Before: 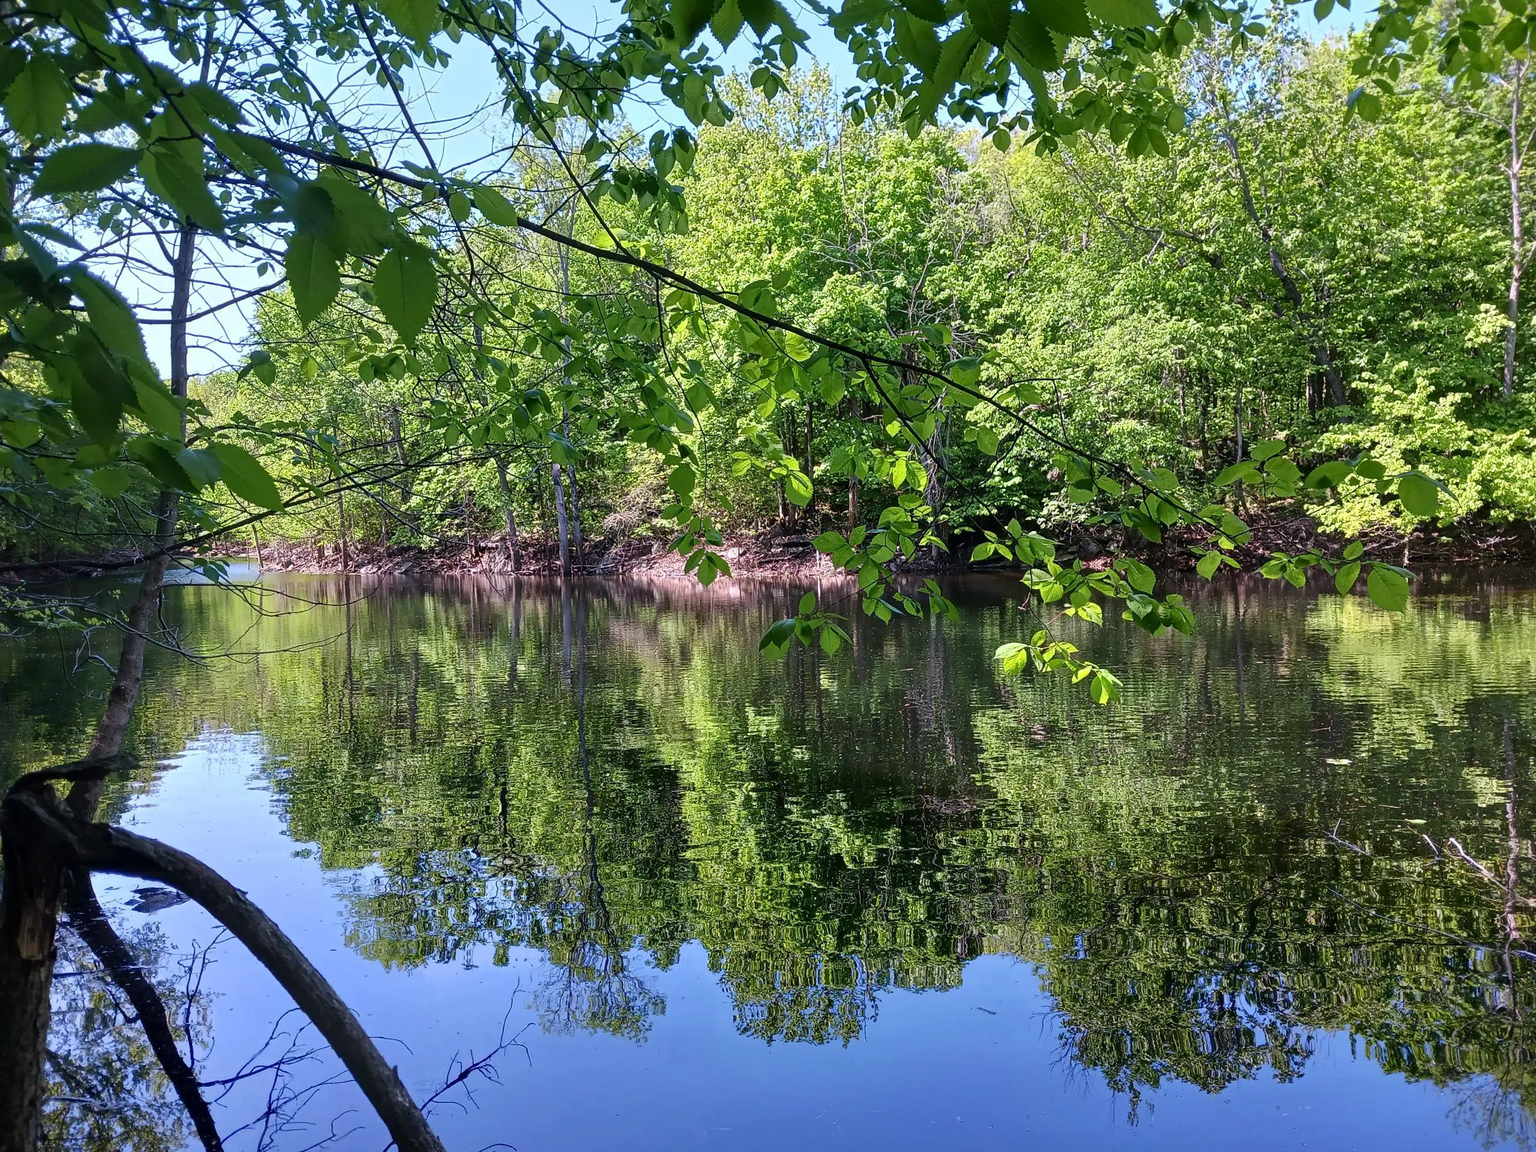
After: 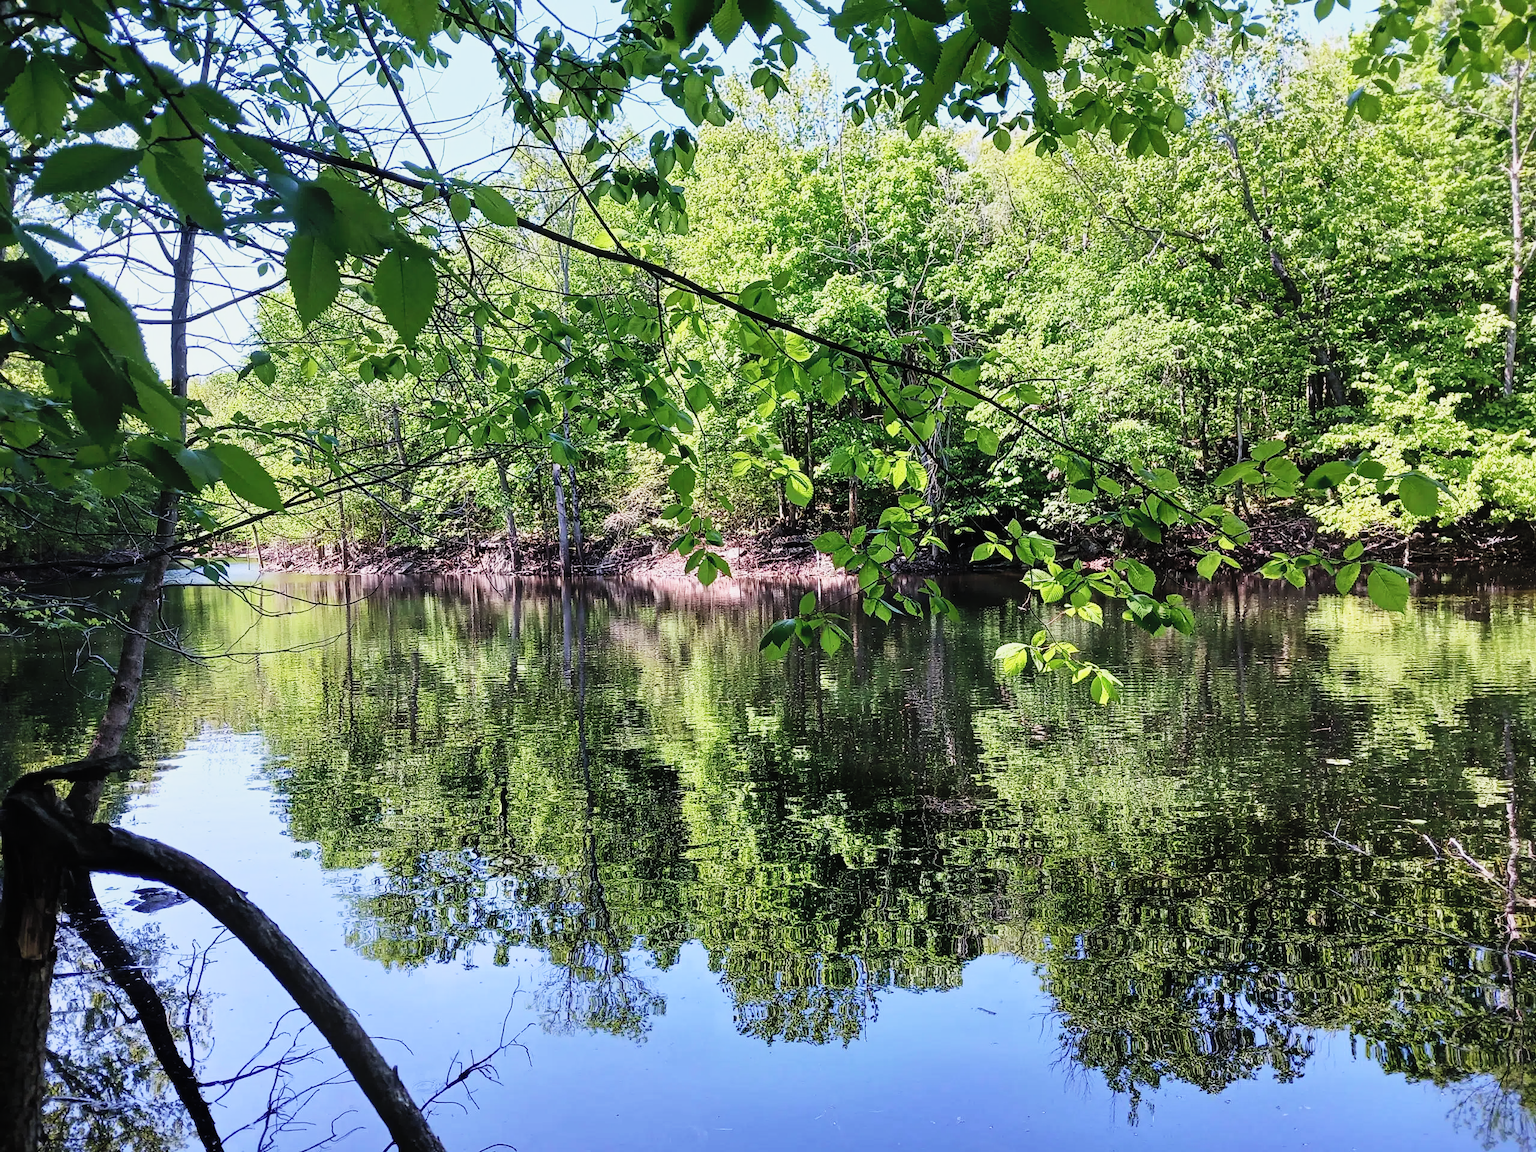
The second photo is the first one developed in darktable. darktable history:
contrast brightness saturation: contrast 0.14, brightness 0.21
sigmoid: contrast 1.7, skew 0.1, preserve hue 0%, red attenuation 0.1, red rotation 0.035, green attenuation 0.1, green rotation -0.017, blue attenuation 0.15, blue rotation -0.052, base primaries Rec2020
